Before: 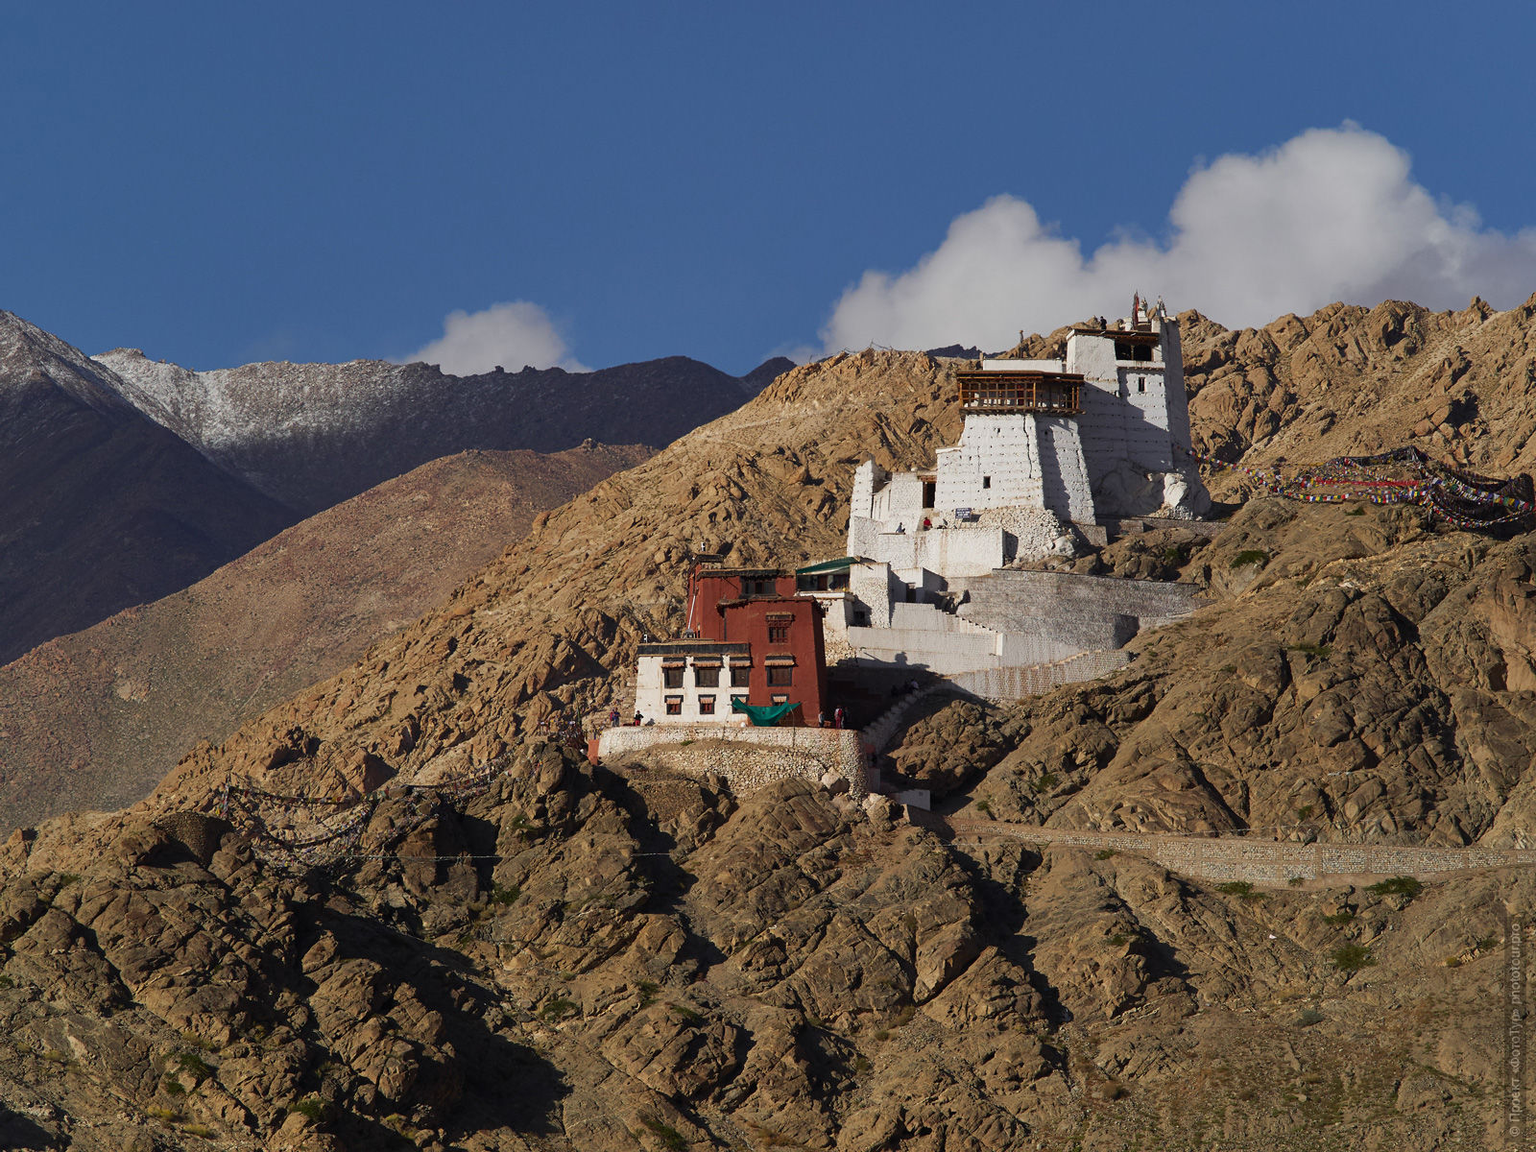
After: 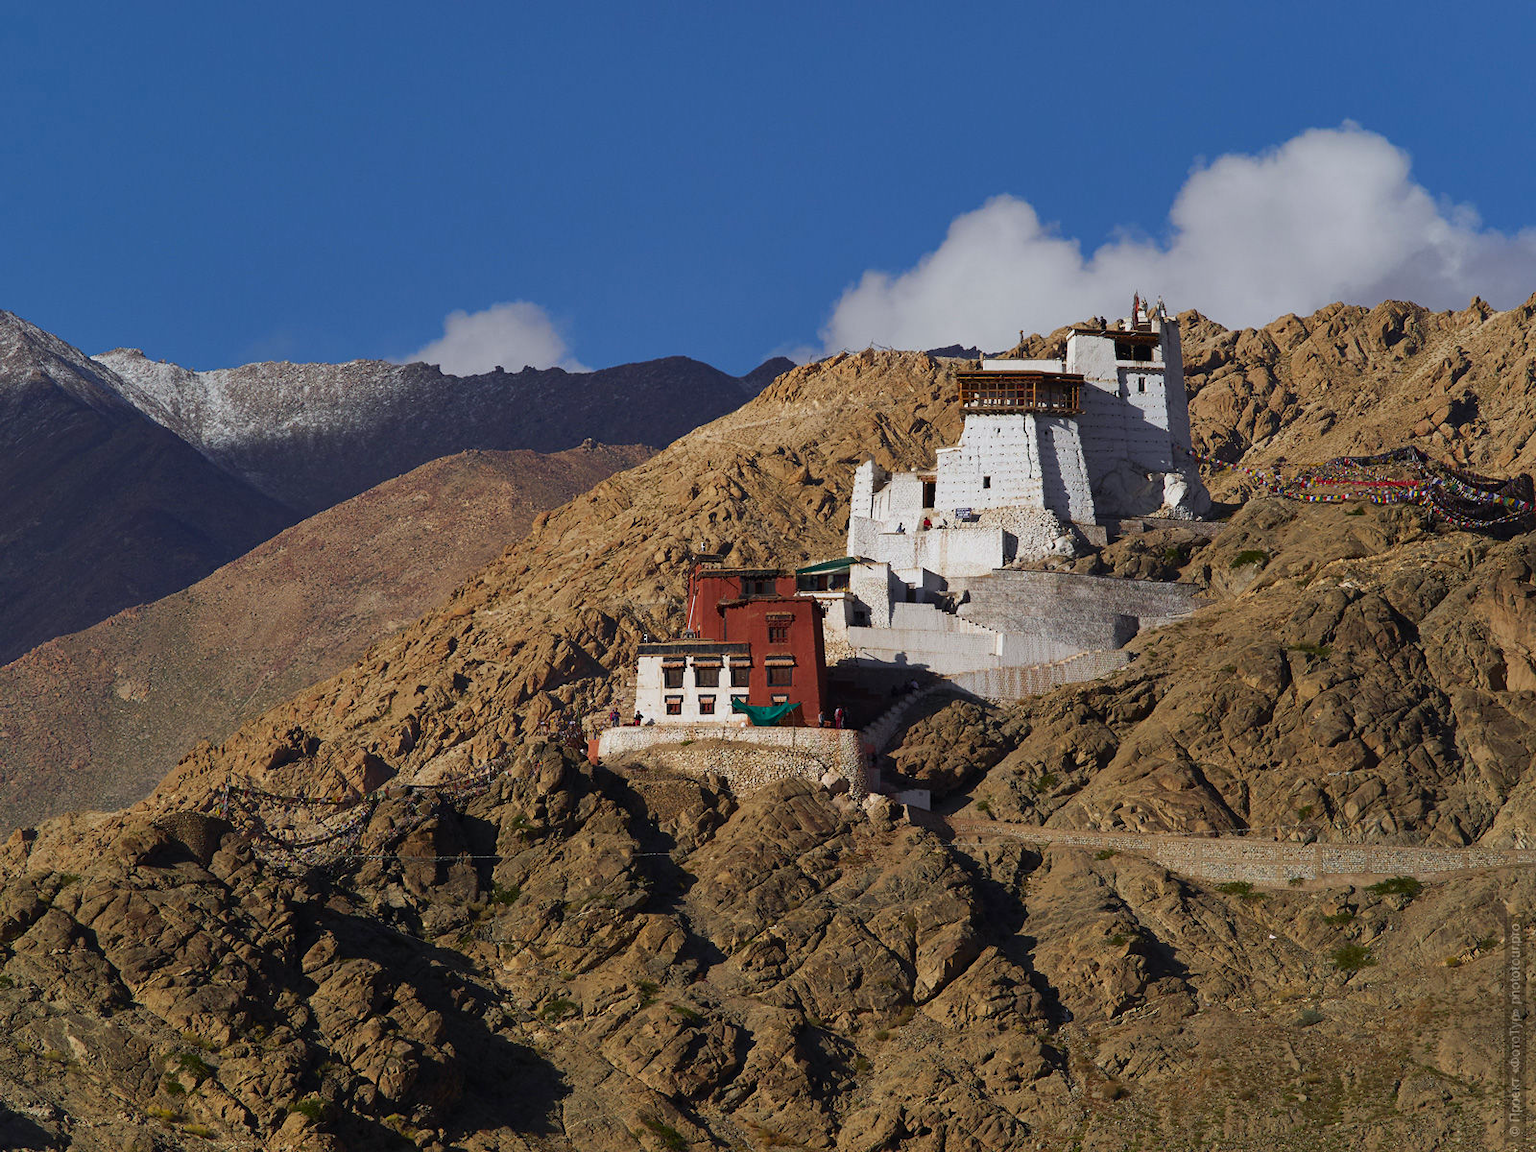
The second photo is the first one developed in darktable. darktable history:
white balance: red 0.98, blue 1.034
contrast brightness saturation: contrast 0.04, saturation 0.16
